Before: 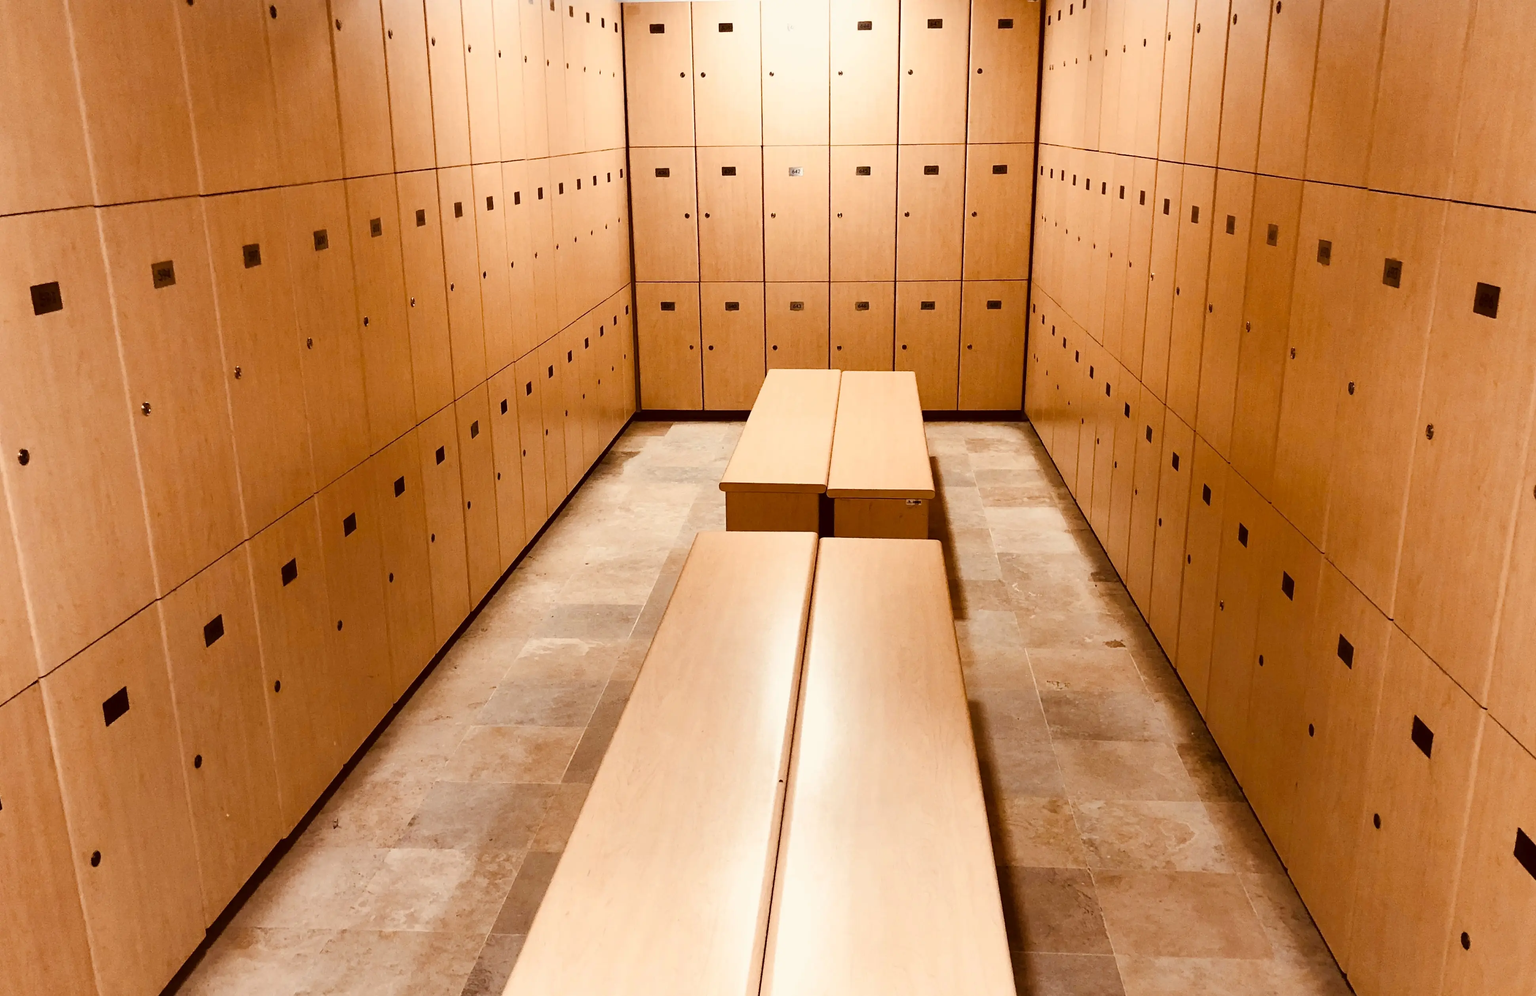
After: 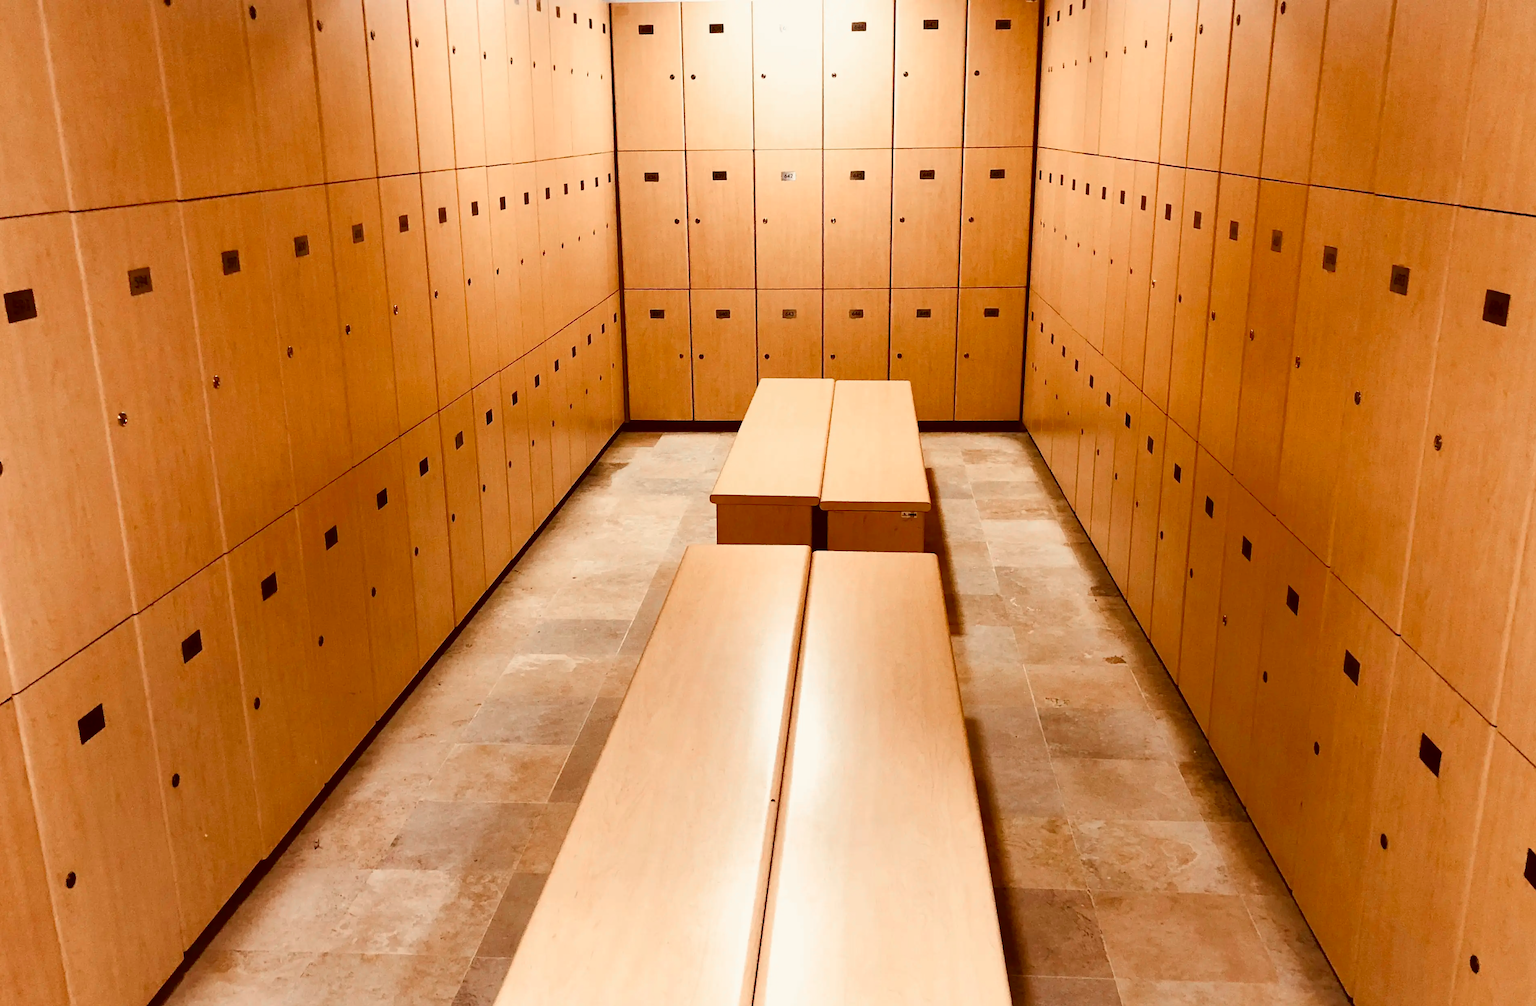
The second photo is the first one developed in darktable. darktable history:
color zones: curves: ch1 [(0, 0.679) (0.143, 0.647) (0.286, 0.261) (0.378, -0.011) (0.571, 0.396) (0.714, 0.399) (0.857, 0.406) (1, 0.679)]
crop and rotate: left 1.774%, right 0.633%, bottom 1.28%
